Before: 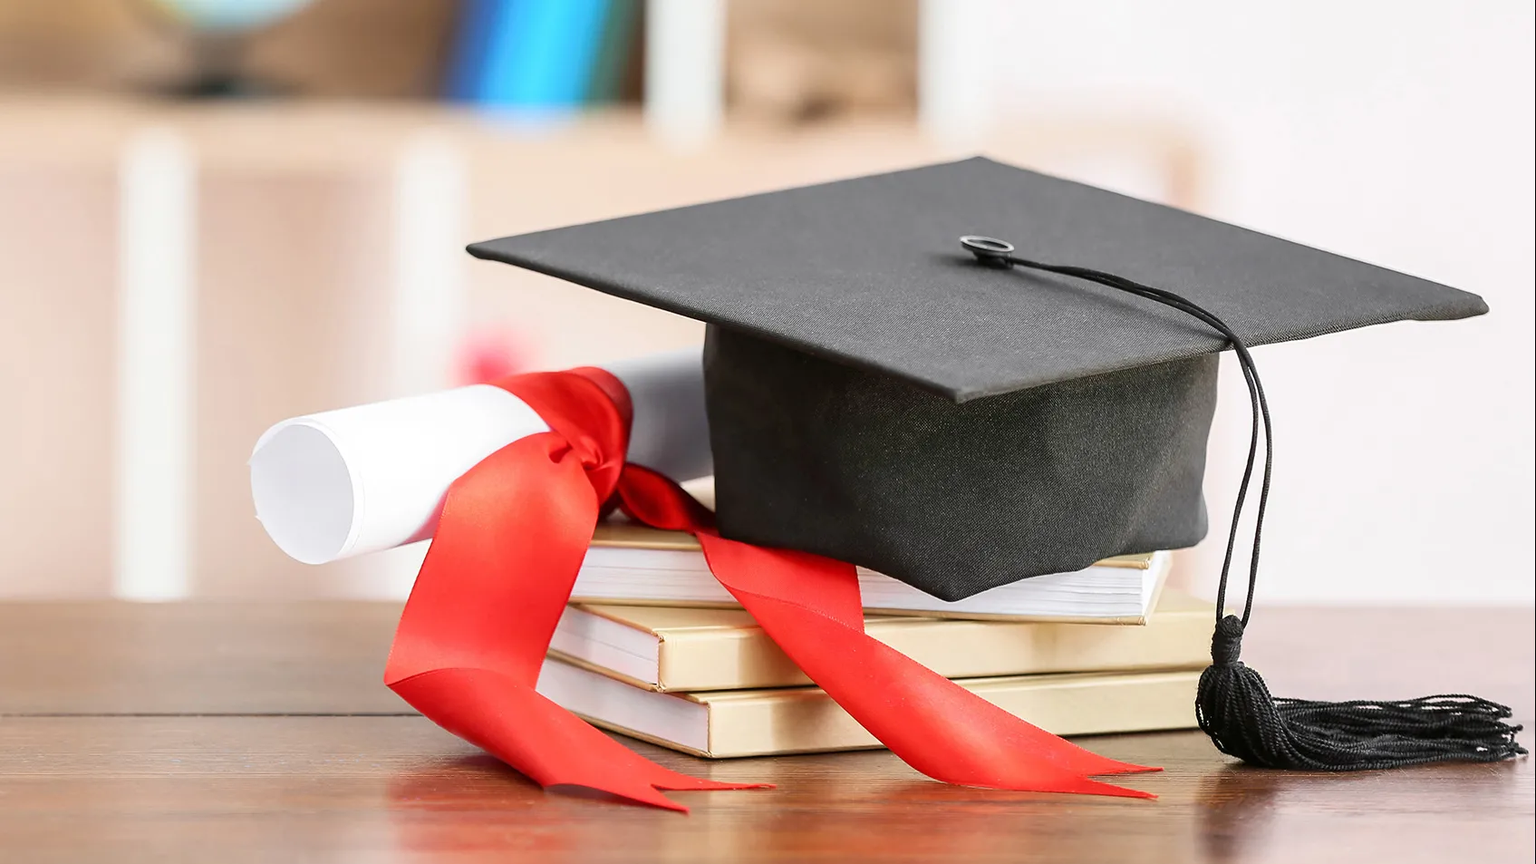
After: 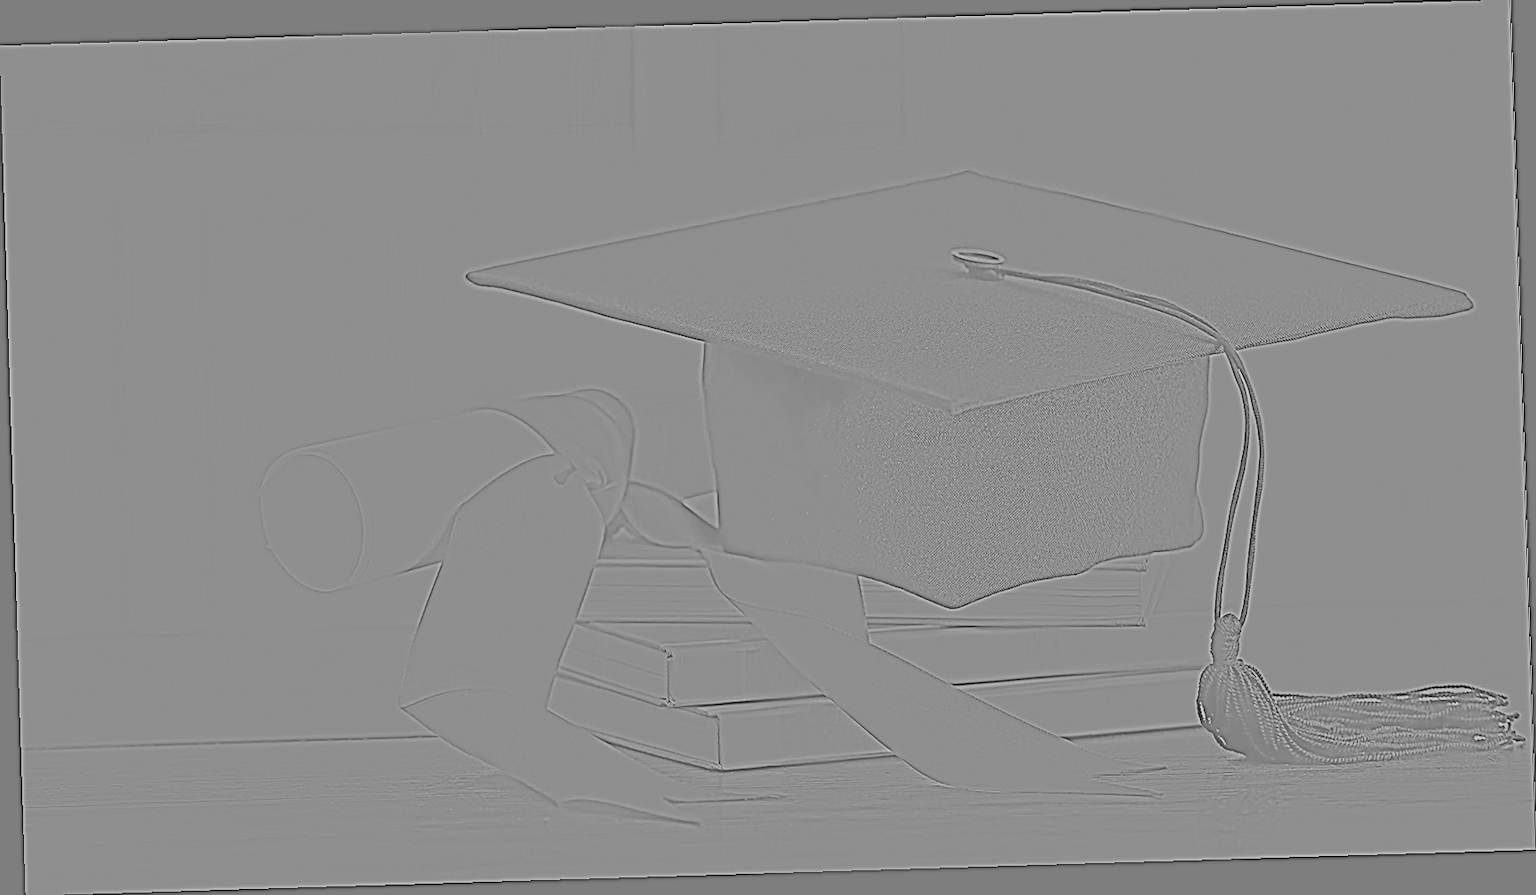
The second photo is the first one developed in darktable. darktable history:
base curve: curves: ch0 [(0, 0) (0.032, 0.025) (0.121, 0.166) (0.206, 0.329) (0.605, 0.79) (1, 1)], preserve colors none
highpass: sharpness 5.84%, contrast boost 8.44%
sharpen: amount 0.2
exposure: black level correction 0.009, compensate highlight preservation false
rotate and perspective: rotation -1.75°, automatic cropping off
tone curve: curves: ch0 [(0, 0) (0.003, 0.002) (0.011, 0.006) (0.025, 0.012) (0.044, 0.021) (0.069, 0.027) (0.1, 0.035) (0.136, 0.06) (0.177, 0.108) (0.224, 0.173) (0.277, 0.26) (0.335, 0.353) (0.399, 0.453) (0.468, 0.555) (0.543, 0.641) (0.623, 0.724) (0.709, 0.792) (0.801, 0.857) (0.898, 0.918) (1, 1)], preserve colors none
color balance rgb: linear chroma grading › global chroma 15%, perceptual saturation grading › global saturation 30%
contrast brightness saturation: contrast 0.13, brightness -0.24, saturation 0.14
